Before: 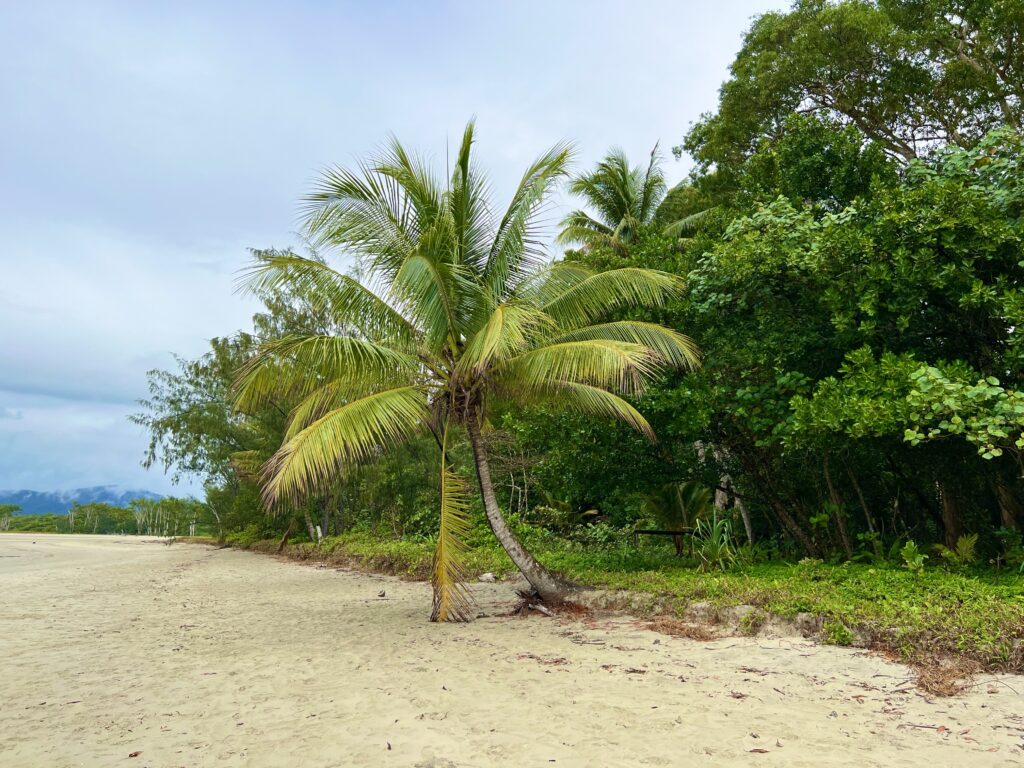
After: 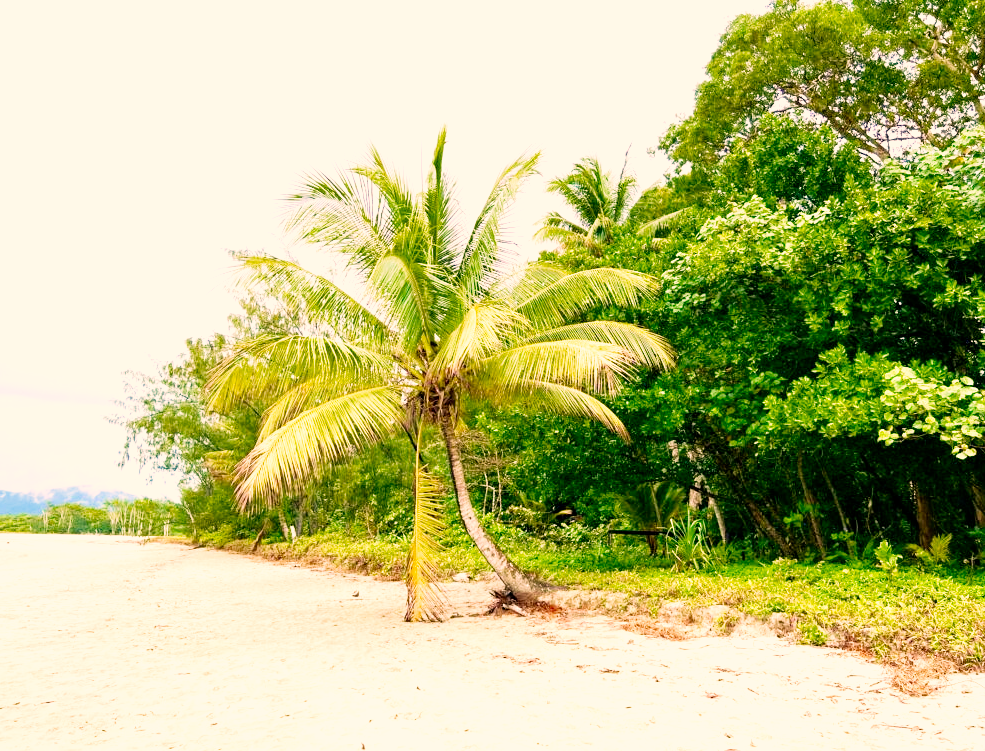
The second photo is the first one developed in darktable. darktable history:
crop and rotate: left 2.635%, right 1.089%, bottom 2.131%
shadows and highlights: shadows -29.59, highlights 29.88
exposure: black level correction 0, exposure 1.74 EV, compensate exposure bias true, compensate highlight preservation false
filmic rgb: middle gray luminance 28.9%, black relative exposure -10.34 EV, white relative exposure 5.49 EV, target black luminance 0%, hardness 3.97, latitude 2.15%, contrast 1.128, highlights saturation mix 3.84%, shadows ↔ highlights balance 14.56%, preserve chrominance no, color science v4 (2020), contrast in shadows soft, contrast in highlights soft
velvia: on, module defaults
color correction: highlights a* 11.84, highlights b* 12.31
